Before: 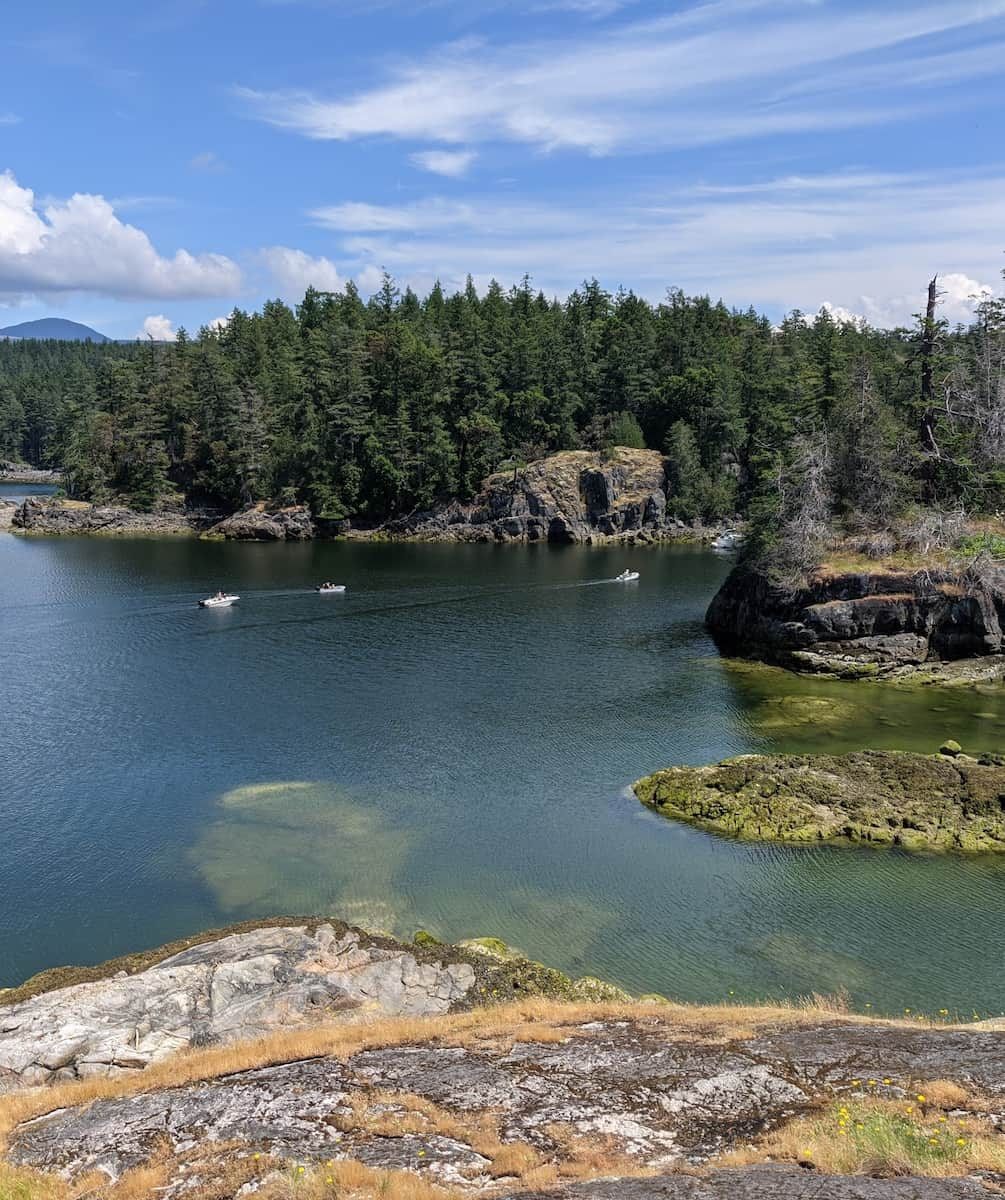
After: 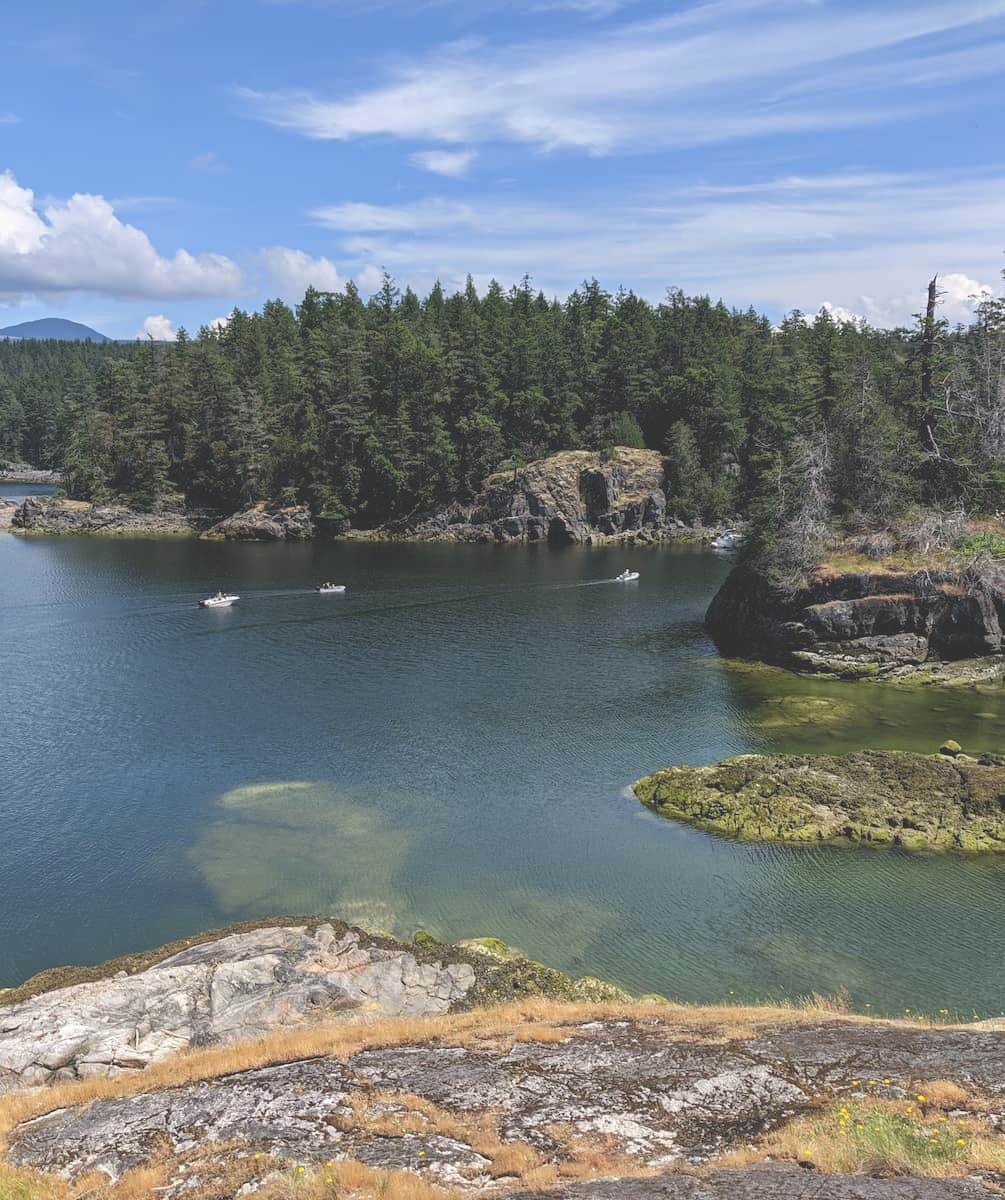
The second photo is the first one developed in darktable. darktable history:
exposure: black level correction -0.03, compensate highlight preservation false
